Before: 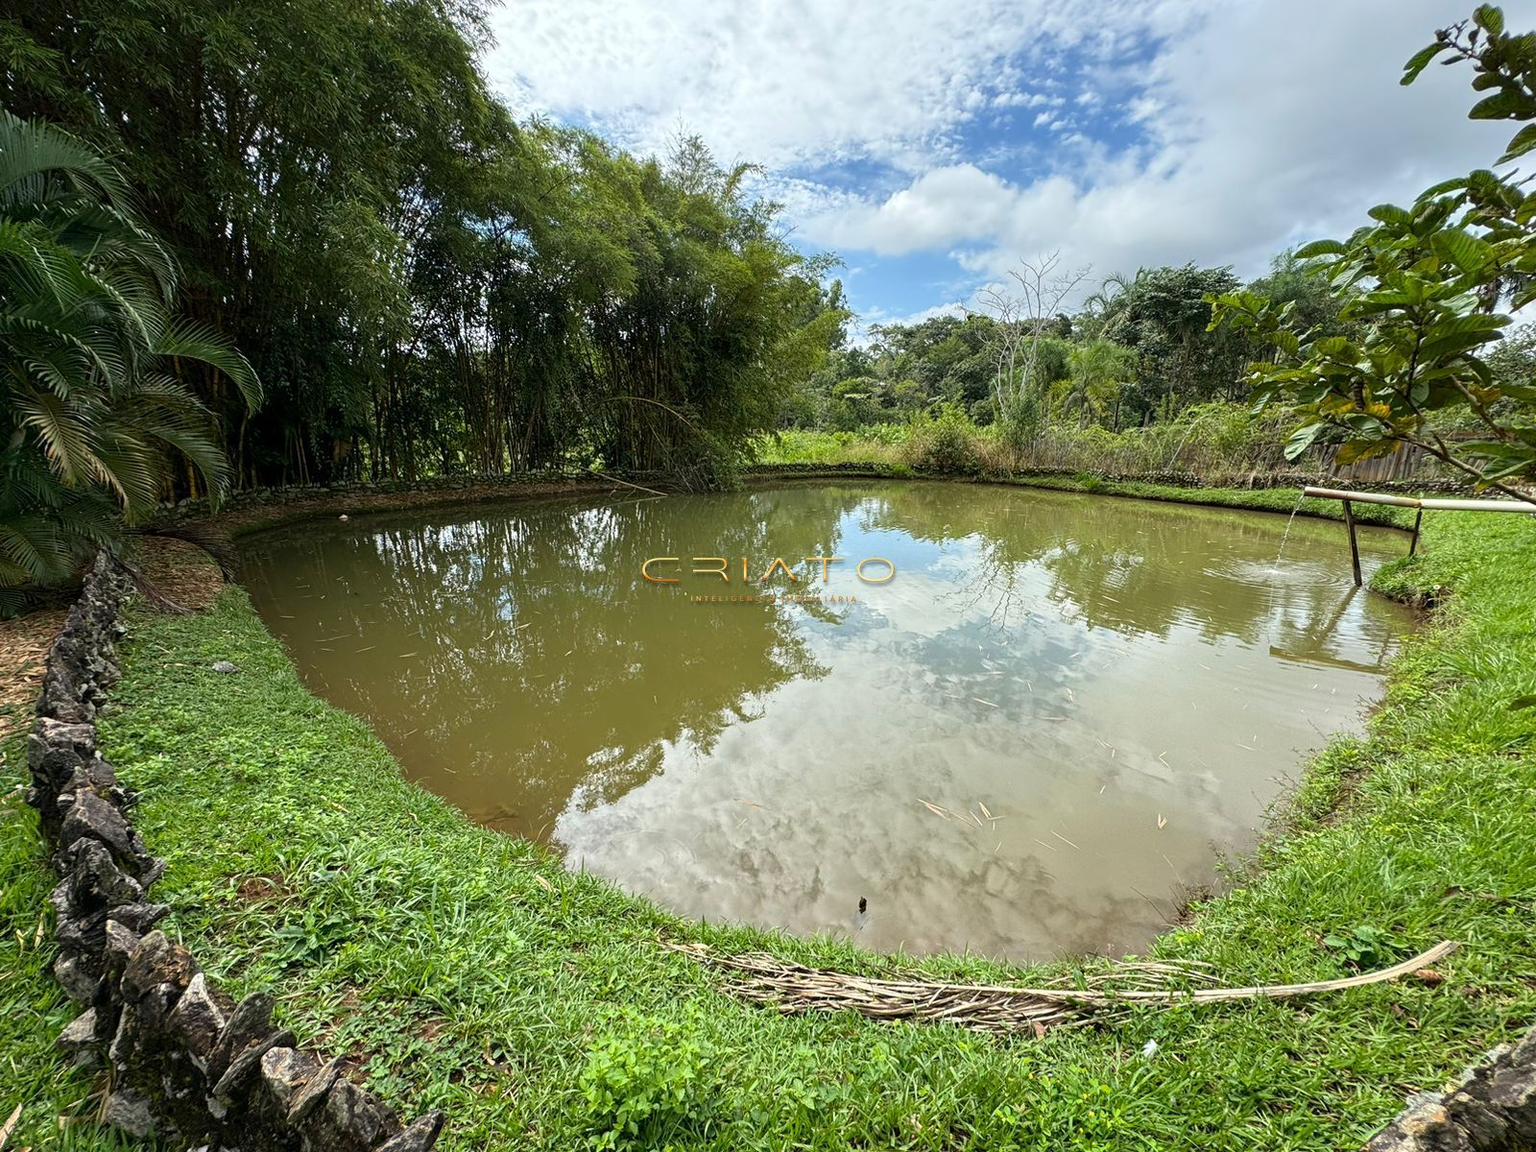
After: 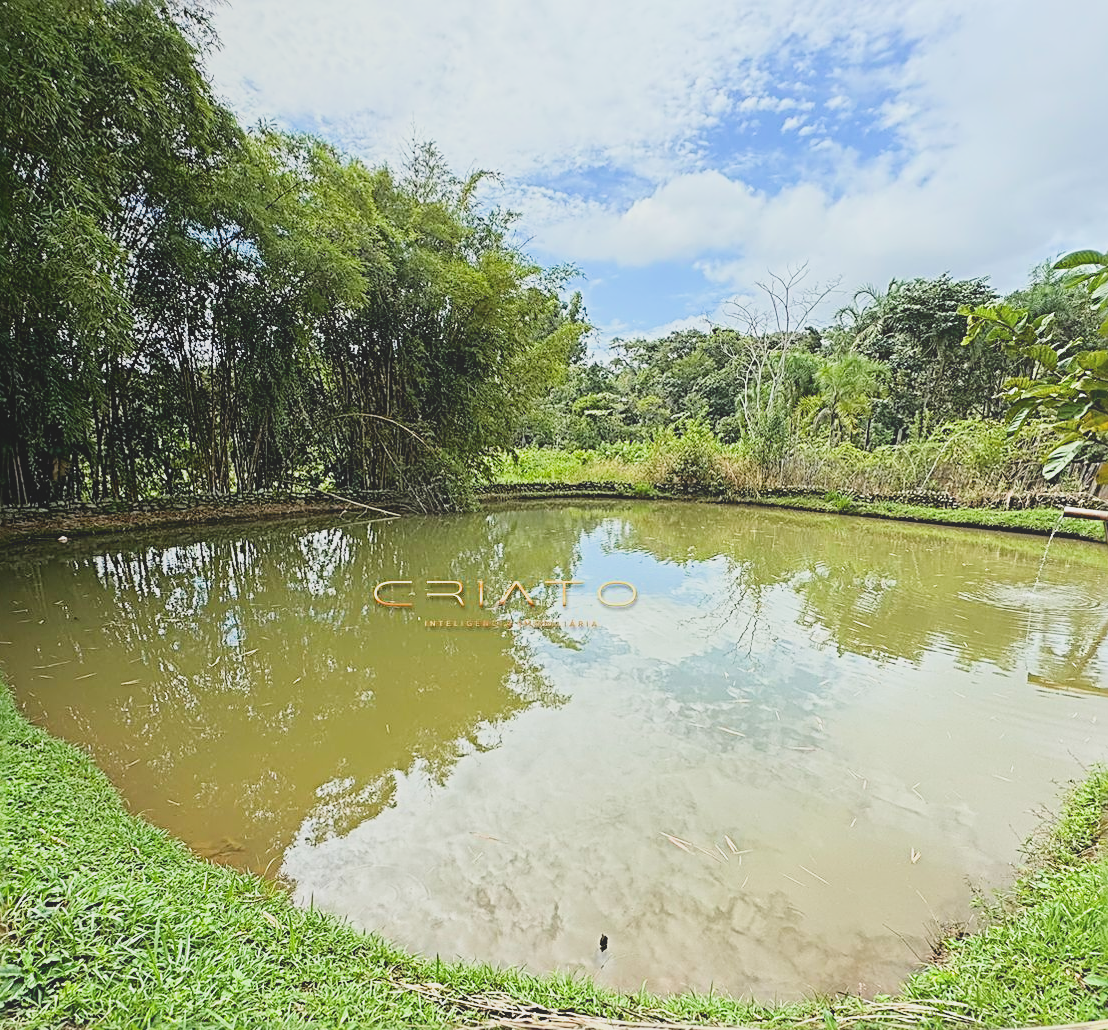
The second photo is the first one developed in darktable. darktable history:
crop: left 18.444%, right 12.269%, bottom 14.128%
sharpen: radius 3.05, amount 0.768
exposure: black level correction 0, exposure 0.947 EV, compensate highlight preservation false
local contrast: detail 72%
filmic rgb: black relative exposure -8.04 EV, white relative exposure 3.87 EV, threshold 3.05 EV, hardness 4.31, enable highlight reconstruction true
